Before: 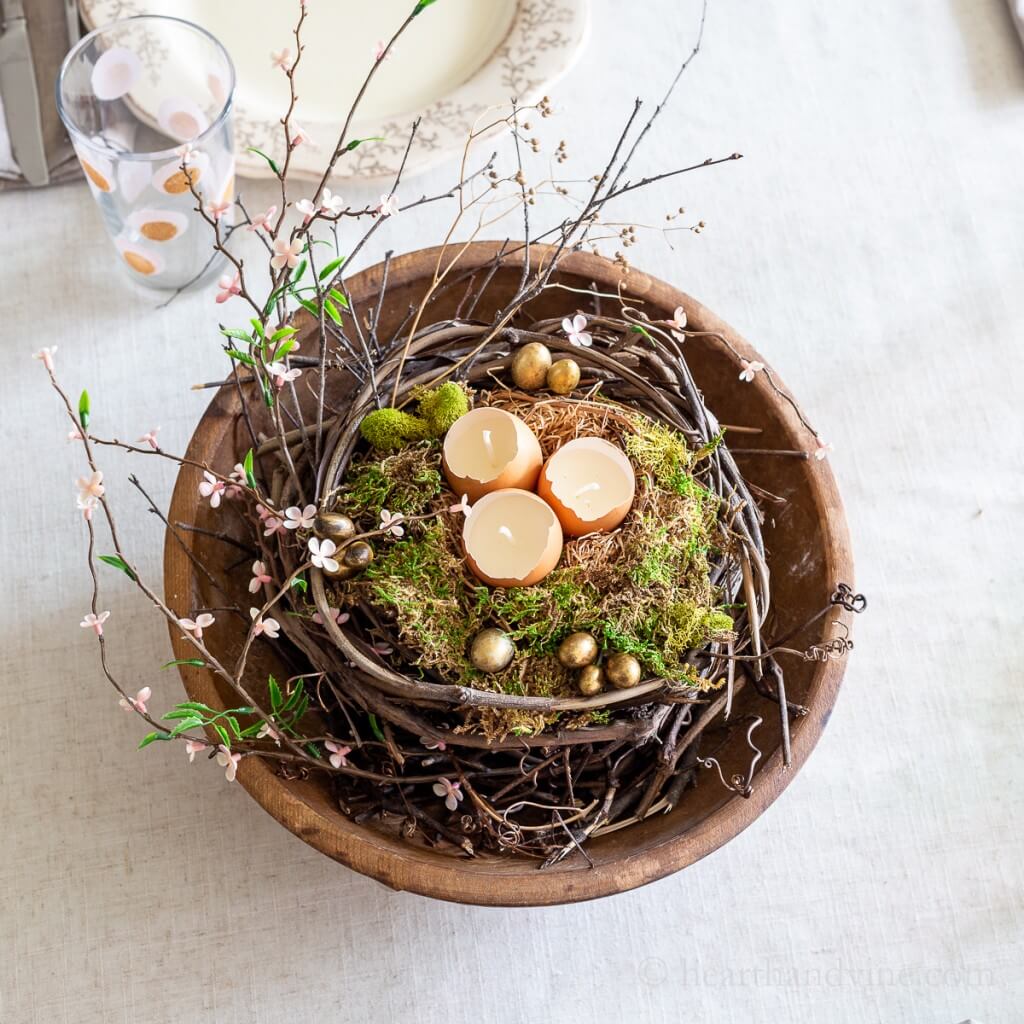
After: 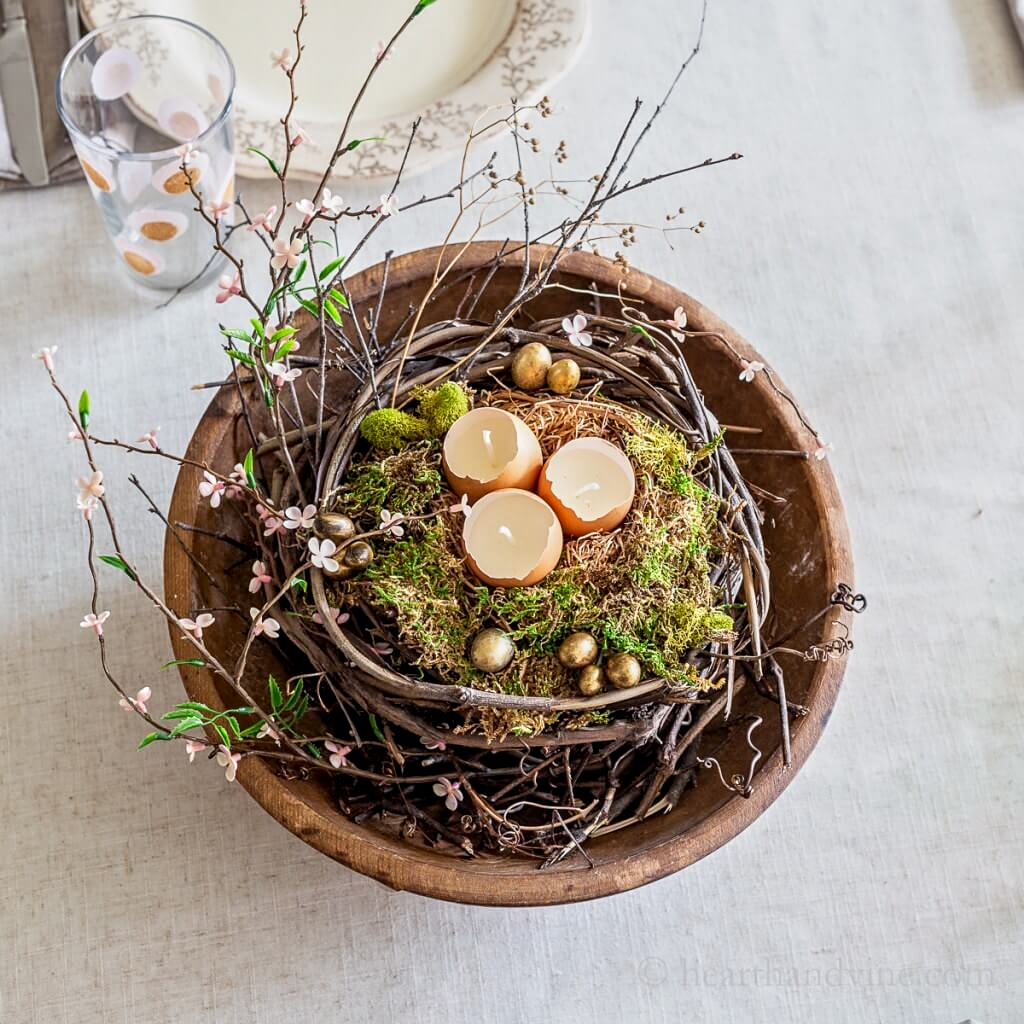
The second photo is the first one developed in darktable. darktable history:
tone equalizer: -8 EV -0.002 EV, -7 EV 0.005 EV, -6 EV -0.009 EV, -5 EV 0.011 EV, -4 EV -0.012 EV, -3 EV 0.007 EV, -2 EV -0.062 EV, -1 EV -0.293 EV, +0 EV -0.582 EV, smoothing diameter 2%, edges refinement/feathering 20, mask exposure compensation -1.57 EV, filter diffusion 5
sharpen: amount 0.2
local contrast: detail 130%
